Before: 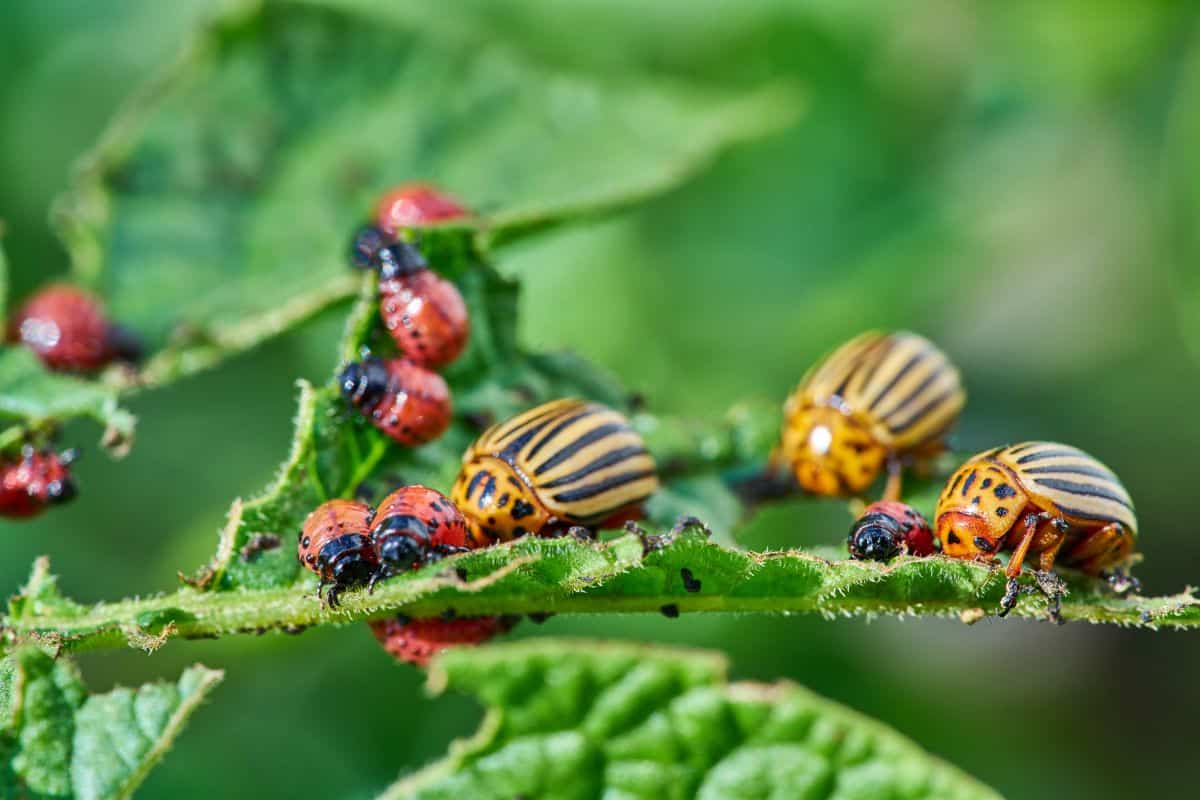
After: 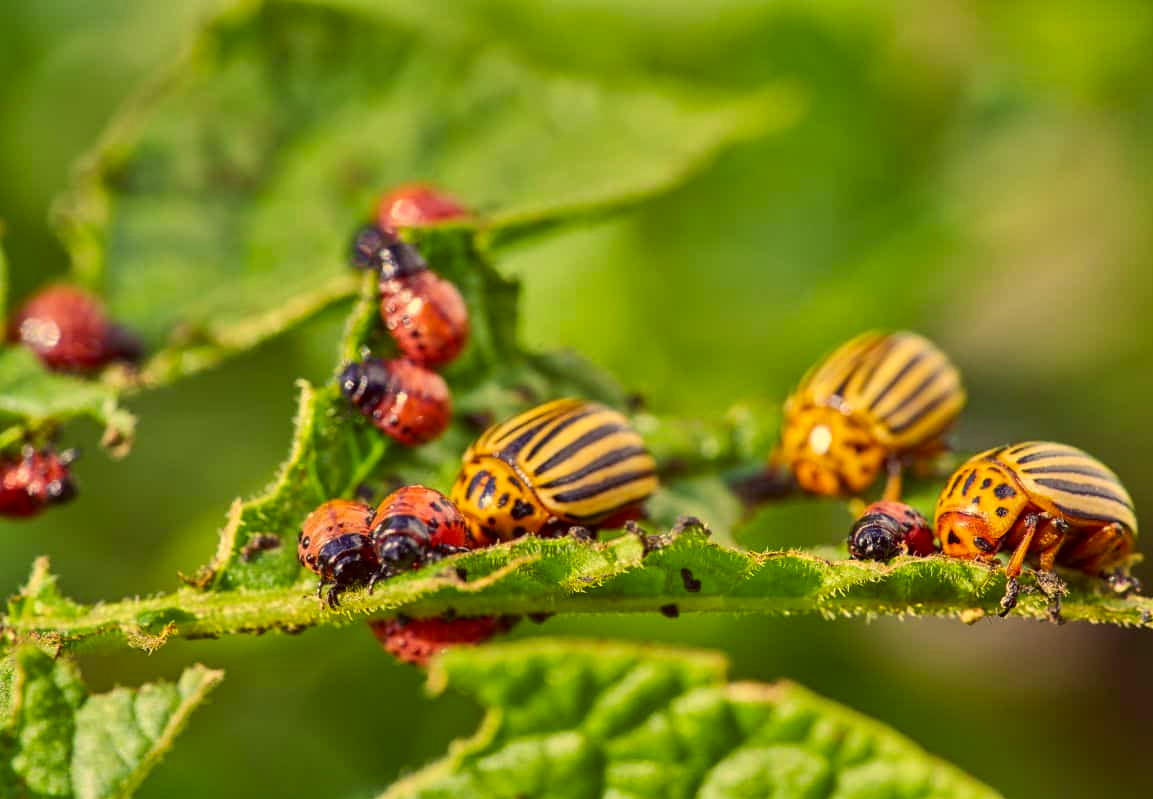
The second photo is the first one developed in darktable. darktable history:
crop: right 3.903%, bottom 0.048%
color zones: curves: ch1 [(0.077, 0.436) (0.25, 0.5) (0.75, 0.5)]
color correction: highlights a* 9.7, highlights b* 39.28, shadows a* 13.97, shadows b* 3.65
